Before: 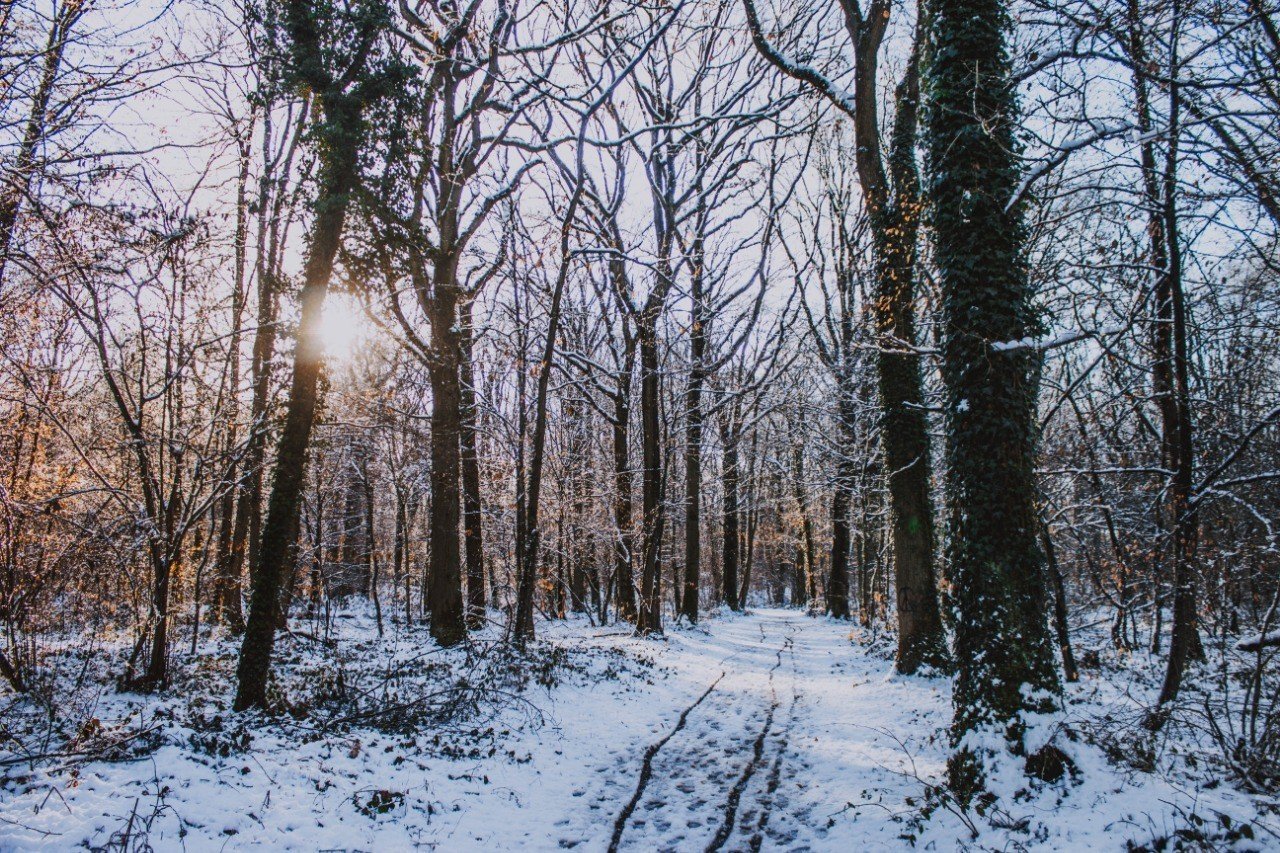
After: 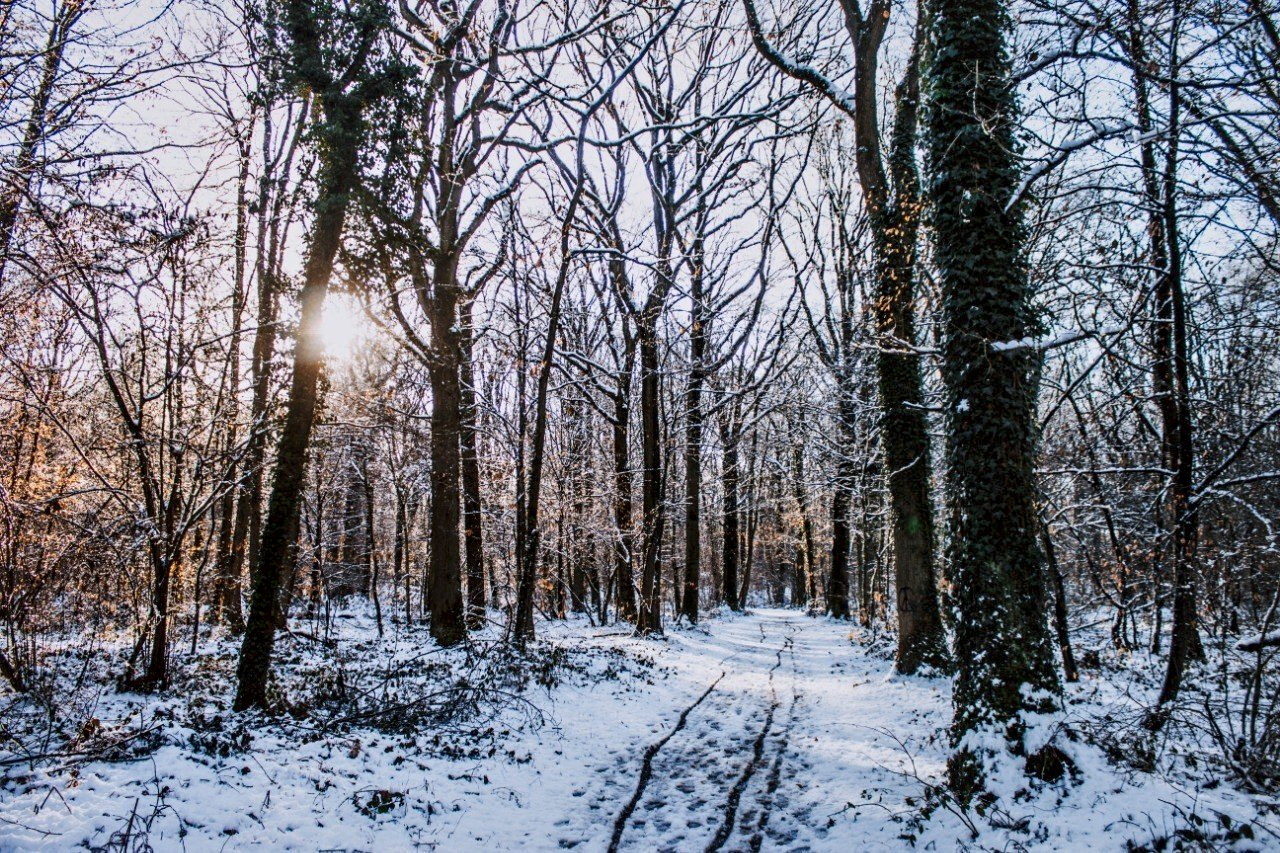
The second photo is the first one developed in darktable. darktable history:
local contrast: mode bilateral grid, contrast 26, coarseness 60, detail 152%, midtone range 0.2
contrast equalizer: y [[0.5, 0.501, 0.532, 0.538, 0.54, 0.541], [0.5 ×6], [0.5 ×6], [0 ×6], [0 ×6]], mix 0.756
